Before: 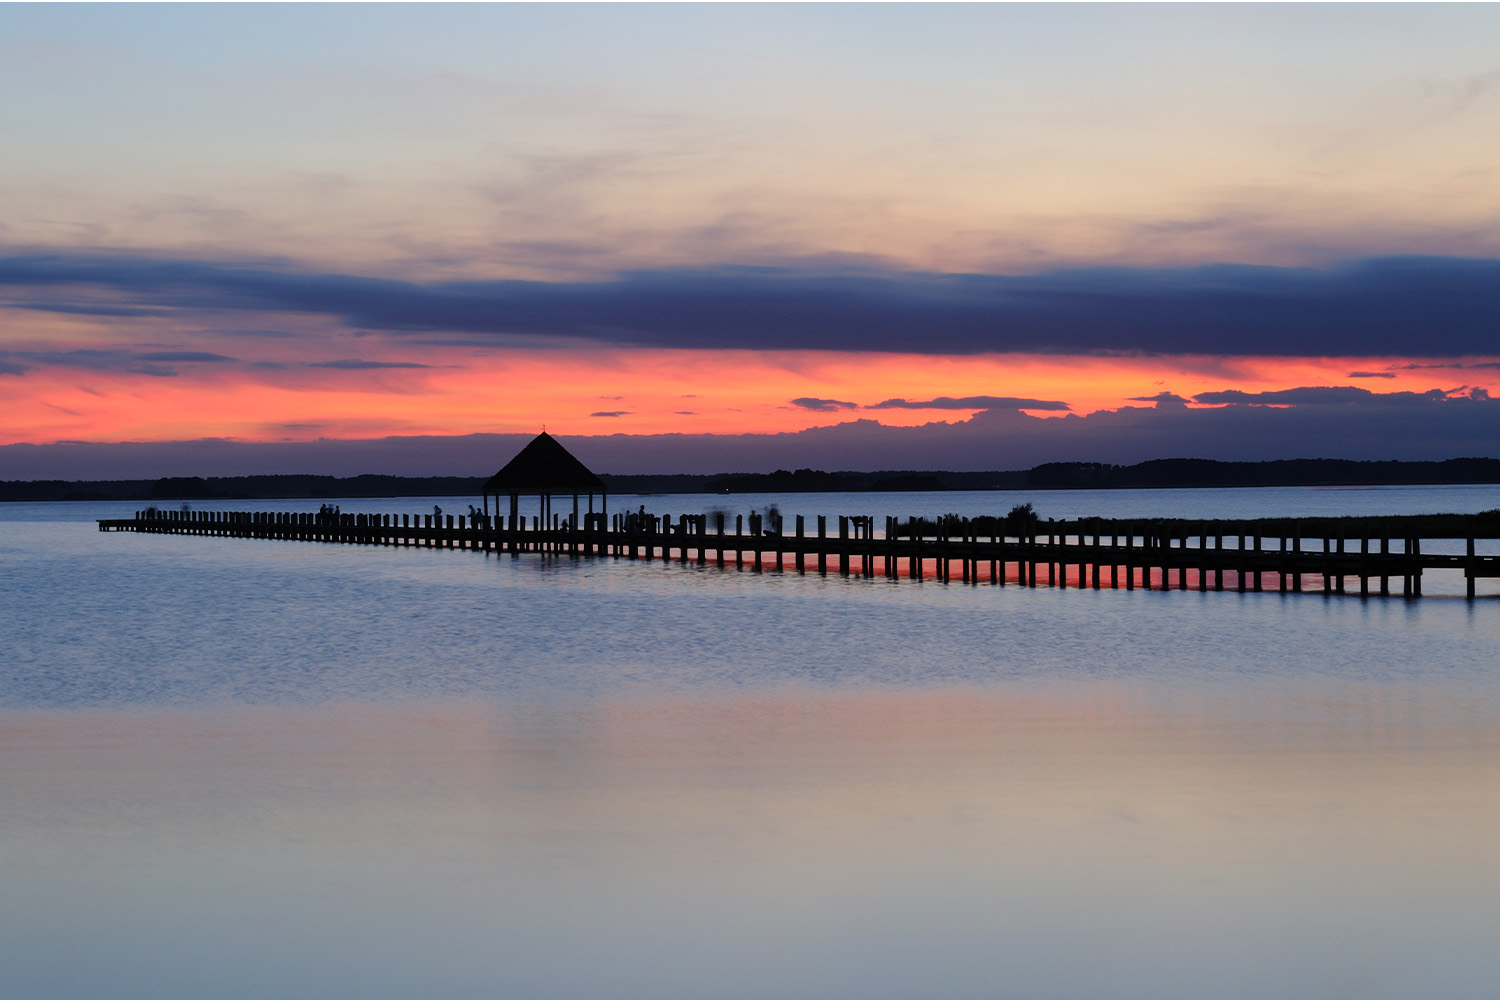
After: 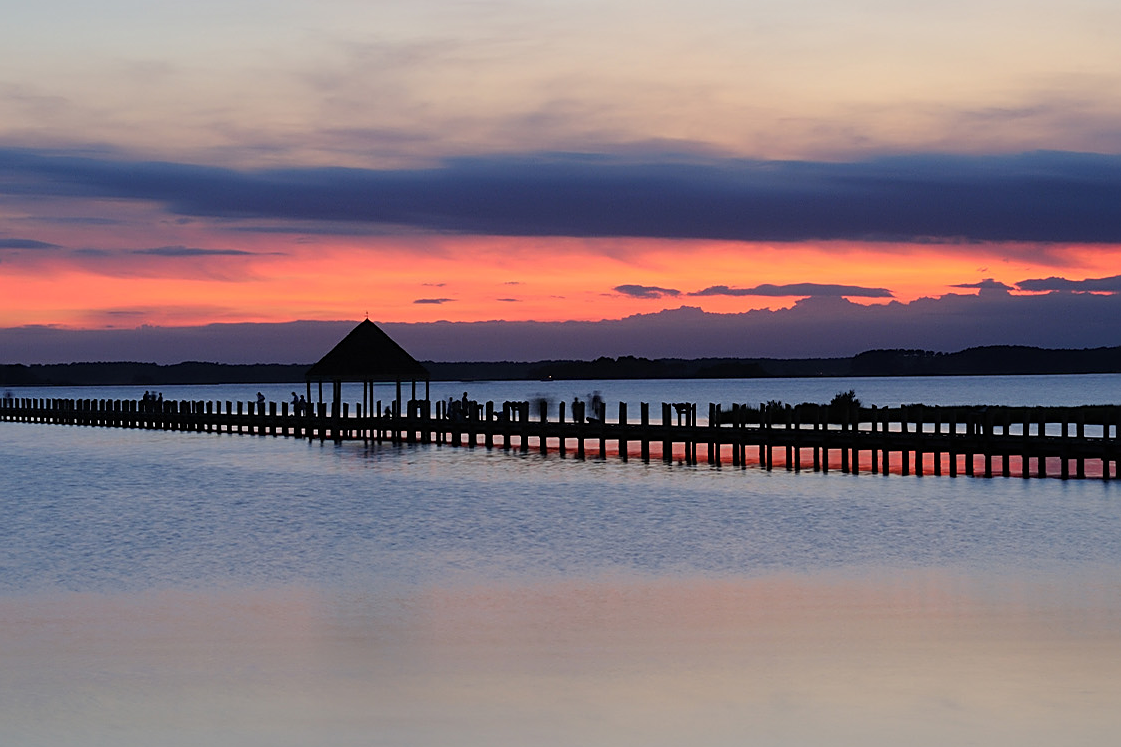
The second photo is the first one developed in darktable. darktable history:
crop and rotate: left 11.831%, top 11.346%, right 13.429%, bottom 13.899%
sharpen: on, module defaults
